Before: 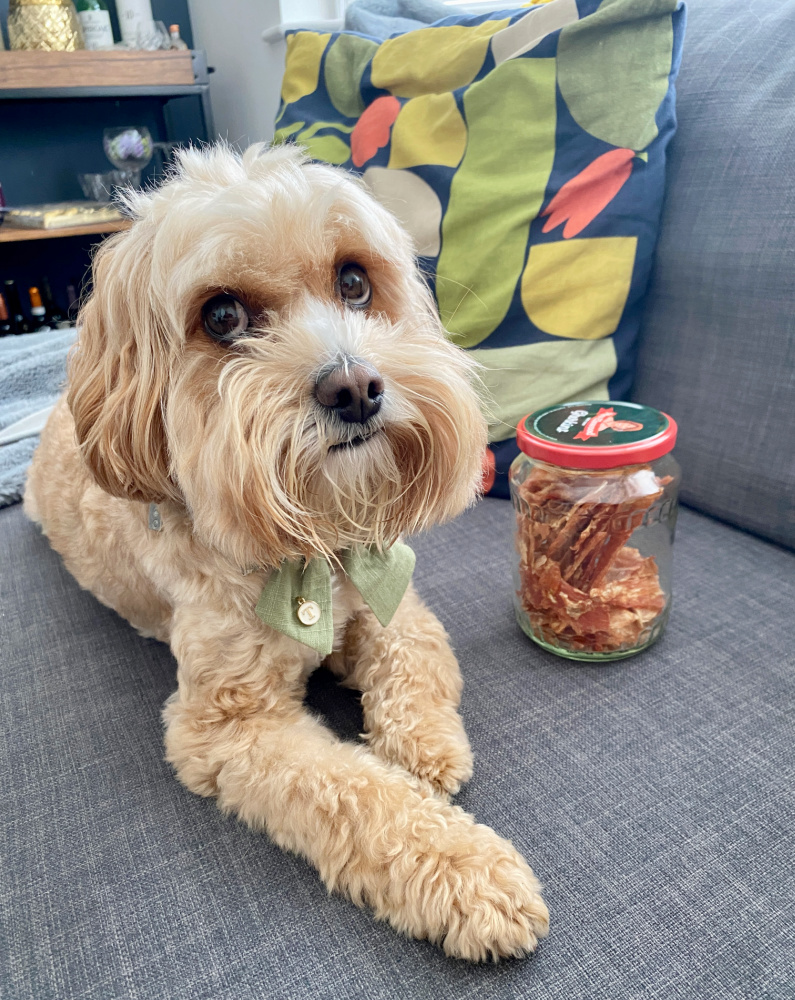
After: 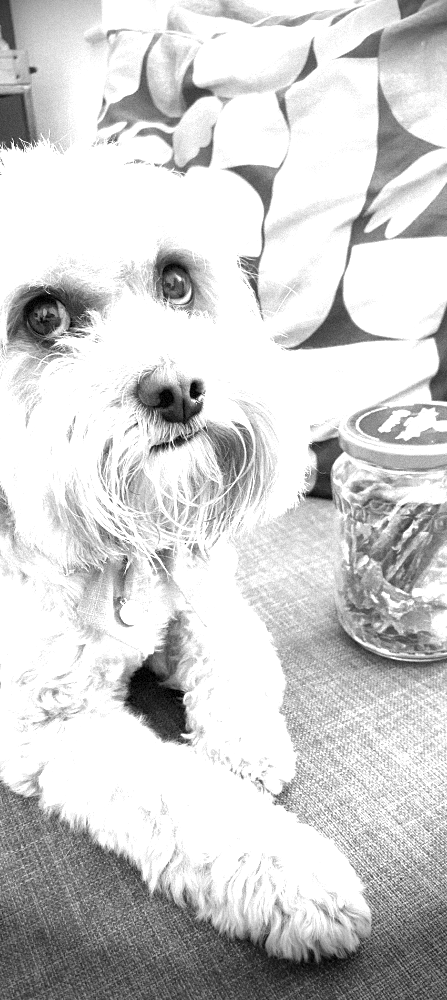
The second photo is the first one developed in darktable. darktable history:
crop and rotate: left 22.516%, right 21.234%
levels: levels [0, 0.43, 0.859]
grain: mid-tones bias 0%
exposure: black level correction 0, exposure 1.1 EV, compensate exposure bias true, compensate highlight preservation false
shadows and highlights: shadows 43.06, highlights 6.94
contrast brightness saturation: saturation 0.1
monochrome: on, module defaults
vignetting: fall-off start 76.42%, fall-off radius 27.36%, brightness -0.872, center (0.037, -0.09), width/height ratio 0.971
